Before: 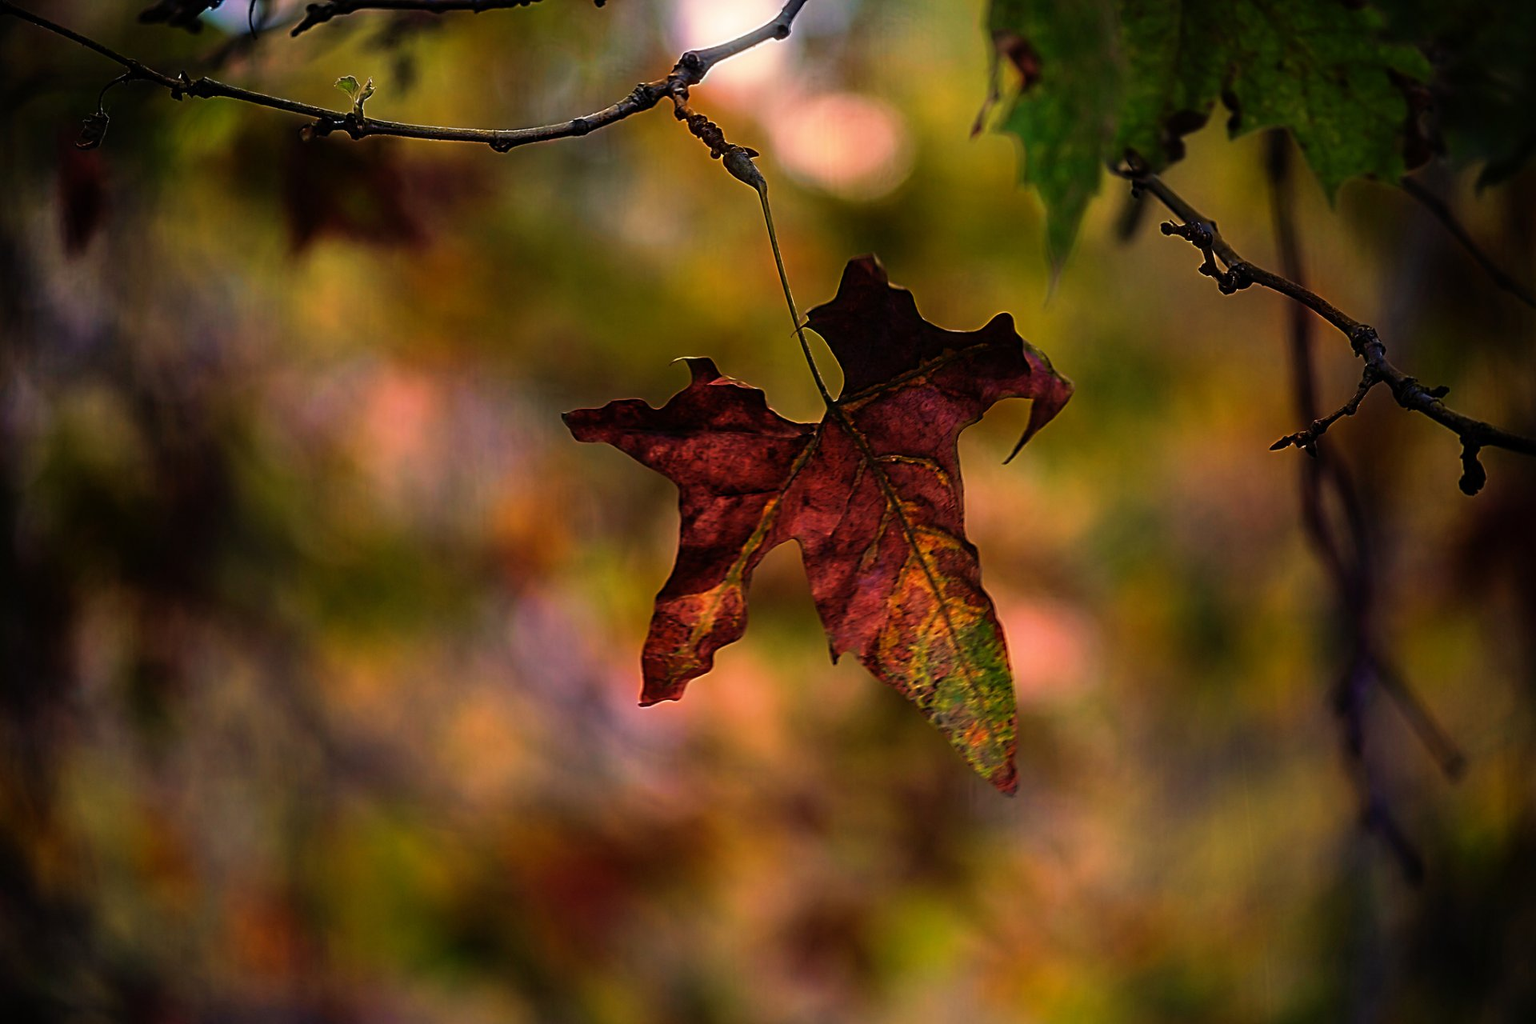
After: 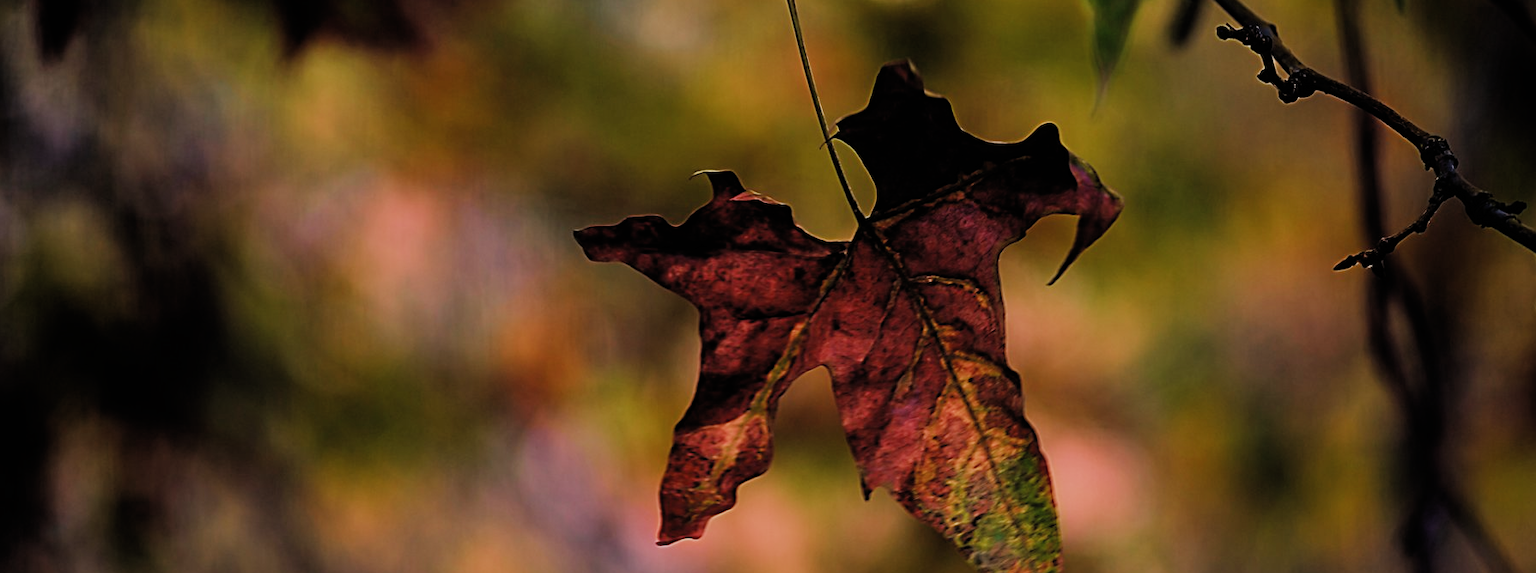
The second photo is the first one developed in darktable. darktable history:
crop: left 1.795%, top 19.421%, right 4.984%, bottom 28.367%
filmic rgb: black relative exposure -7.65 EV, white relative exposure 4.56 EV, hardness 3.61, color science v4 (2020)
